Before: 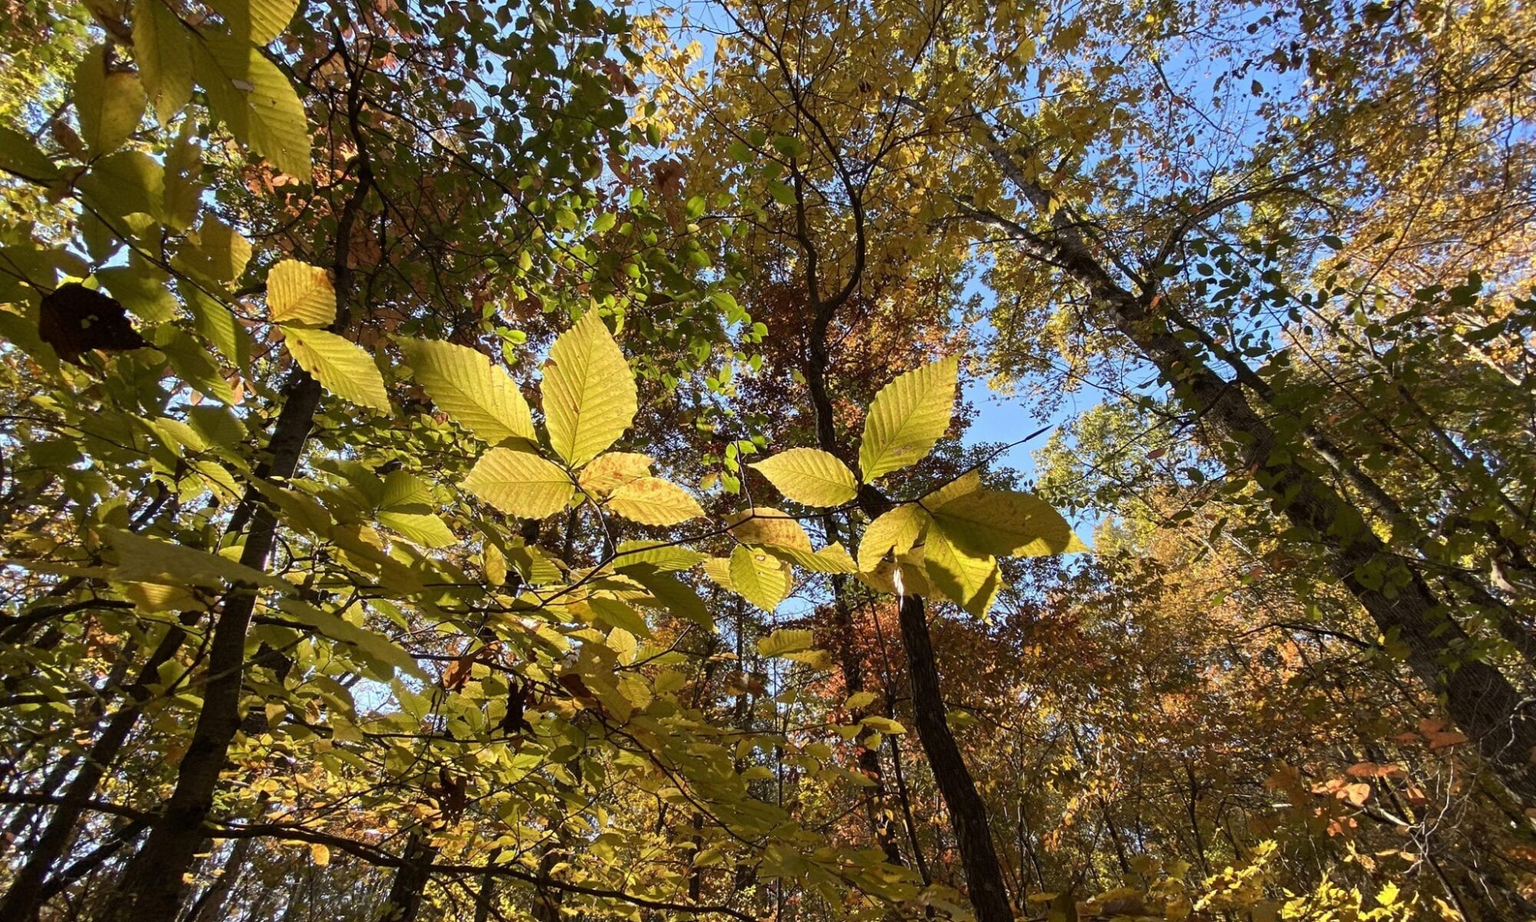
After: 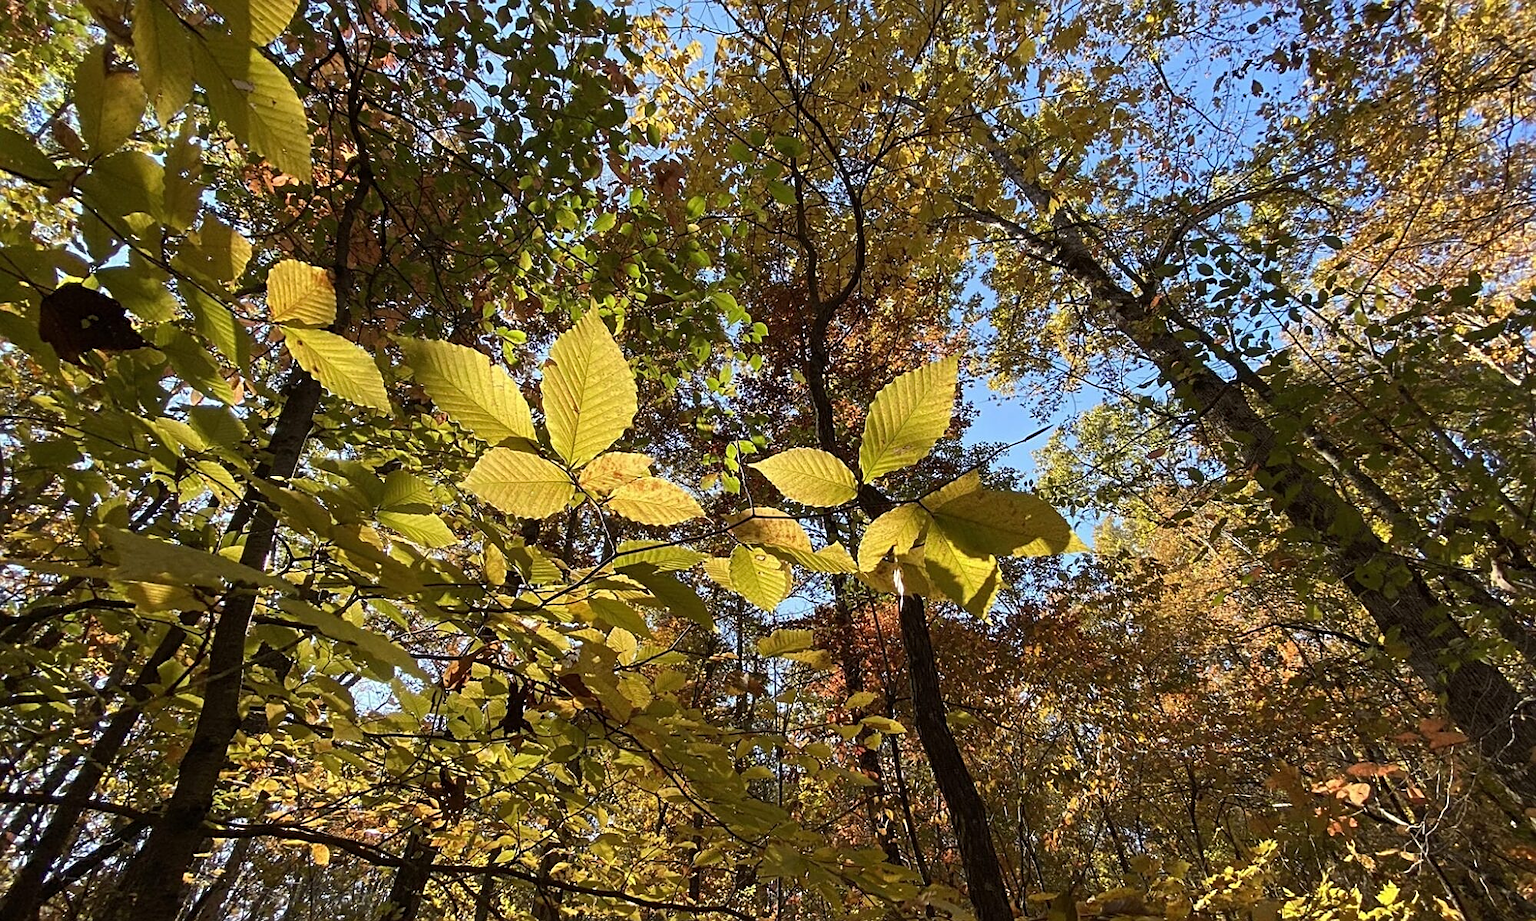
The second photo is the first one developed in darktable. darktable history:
sharpen: on, module defaults
levels: mode automatic, black 0.023%, white 99.97%, levels [0.062, 0.494, 0.925]
